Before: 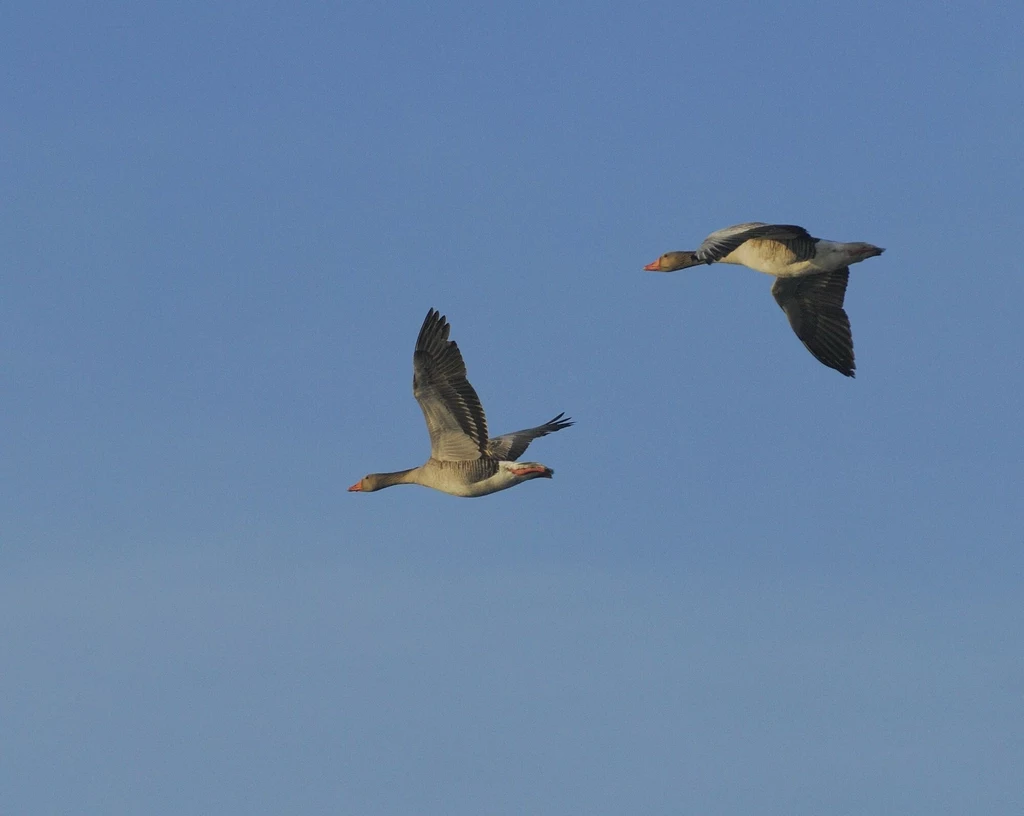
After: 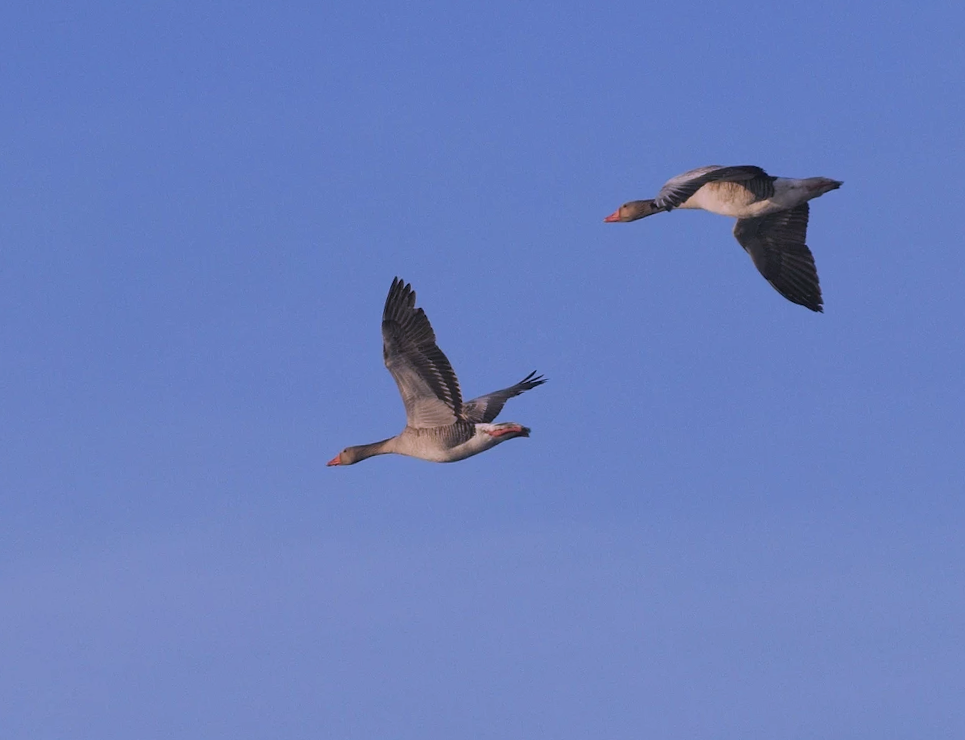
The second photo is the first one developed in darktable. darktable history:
rotate and perspective: rotation -4.57°, crop left 0.054, crop right 0.944, crop top 0.087, crop bottom 0.914
color correction: highlights a* 15.03, highlights b* -25.07
